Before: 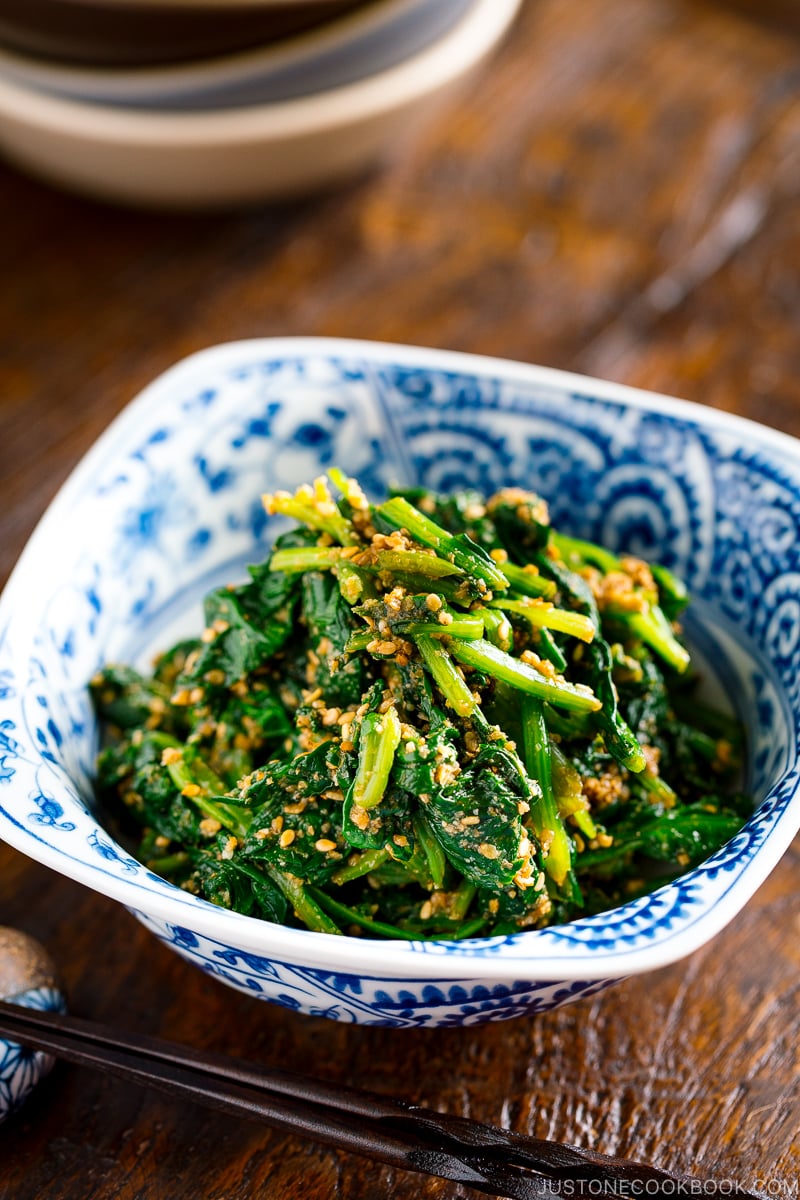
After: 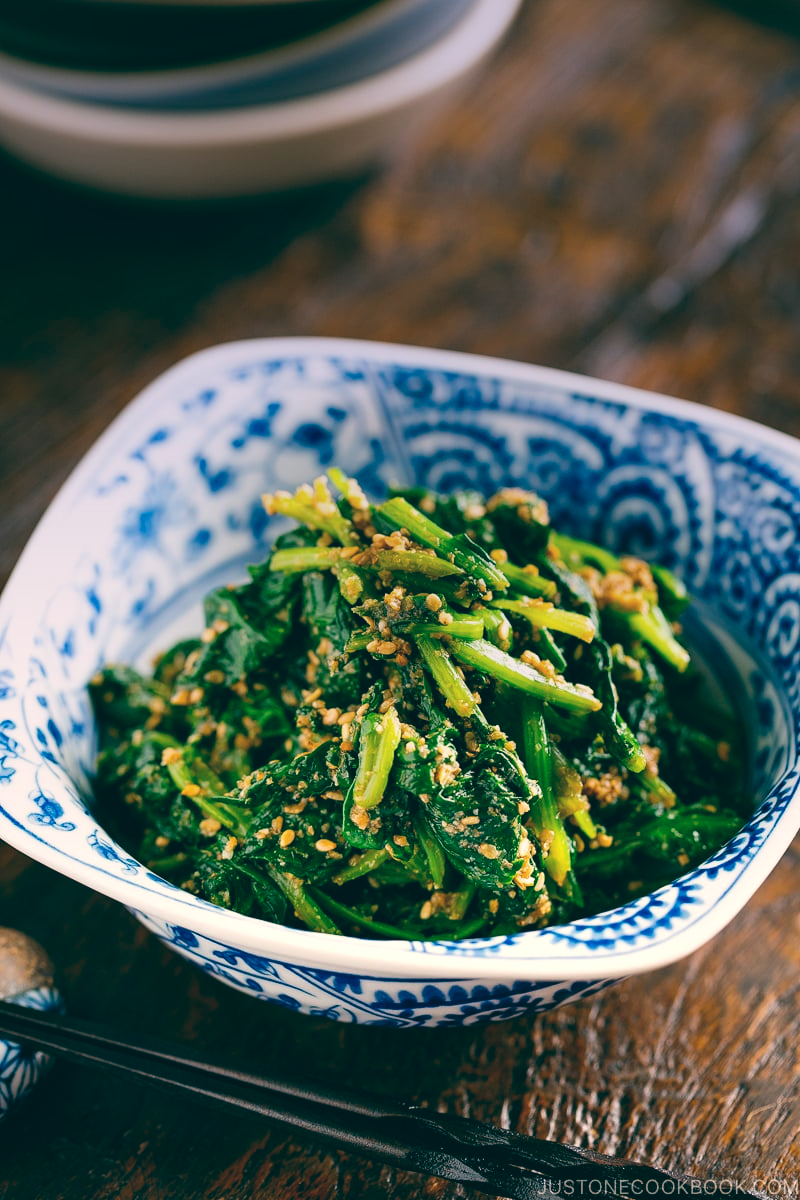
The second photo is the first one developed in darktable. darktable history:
graduated density: hue 238.83°, saturation 50%
color balance: lift [1.005, 0.99, 1.007, 1.01], gamma [1, 0.979, 1.011, 1.021], gain [0.923, 1.098, 1.025, 0.902], input saturation 90.45%, contrast 7.73%, output saturation 105.91%
